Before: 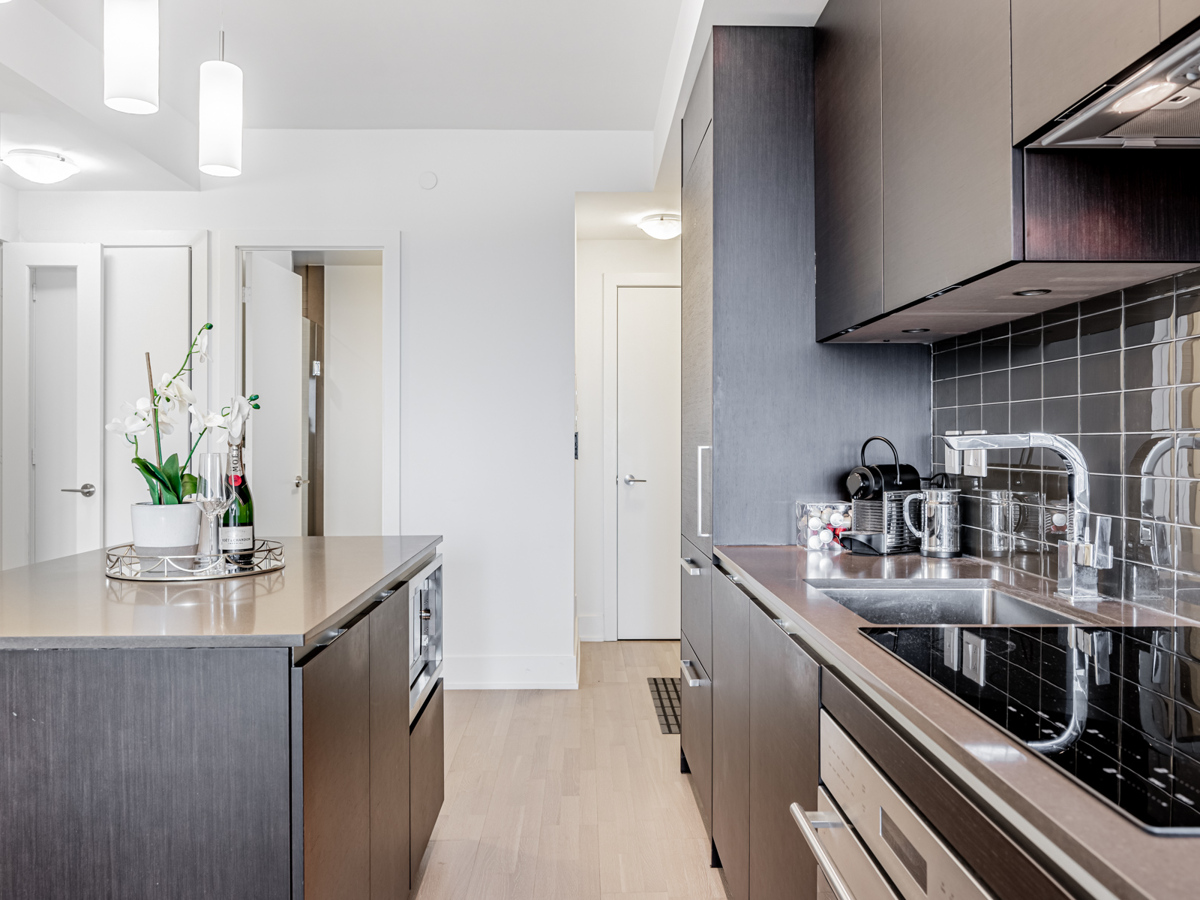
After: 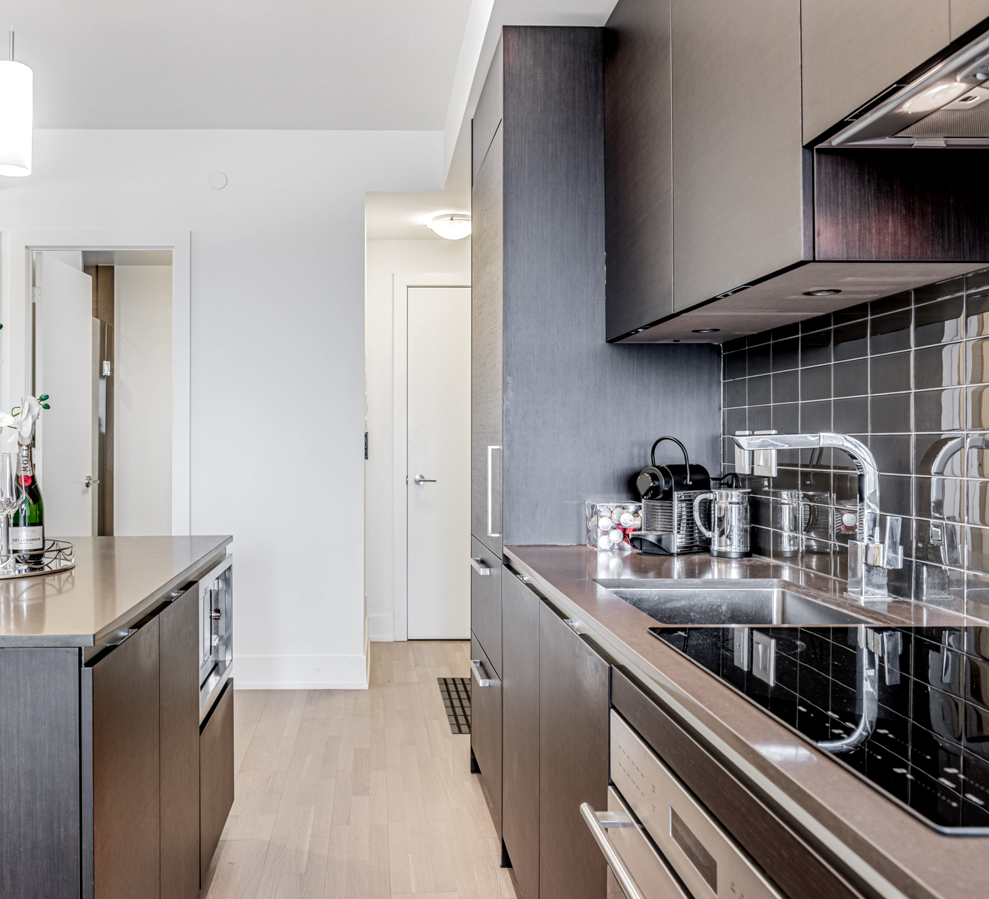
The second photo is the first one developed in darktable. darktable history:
crop: left 17.582%, bottom 0.031%
local contrast: on, module defaults
